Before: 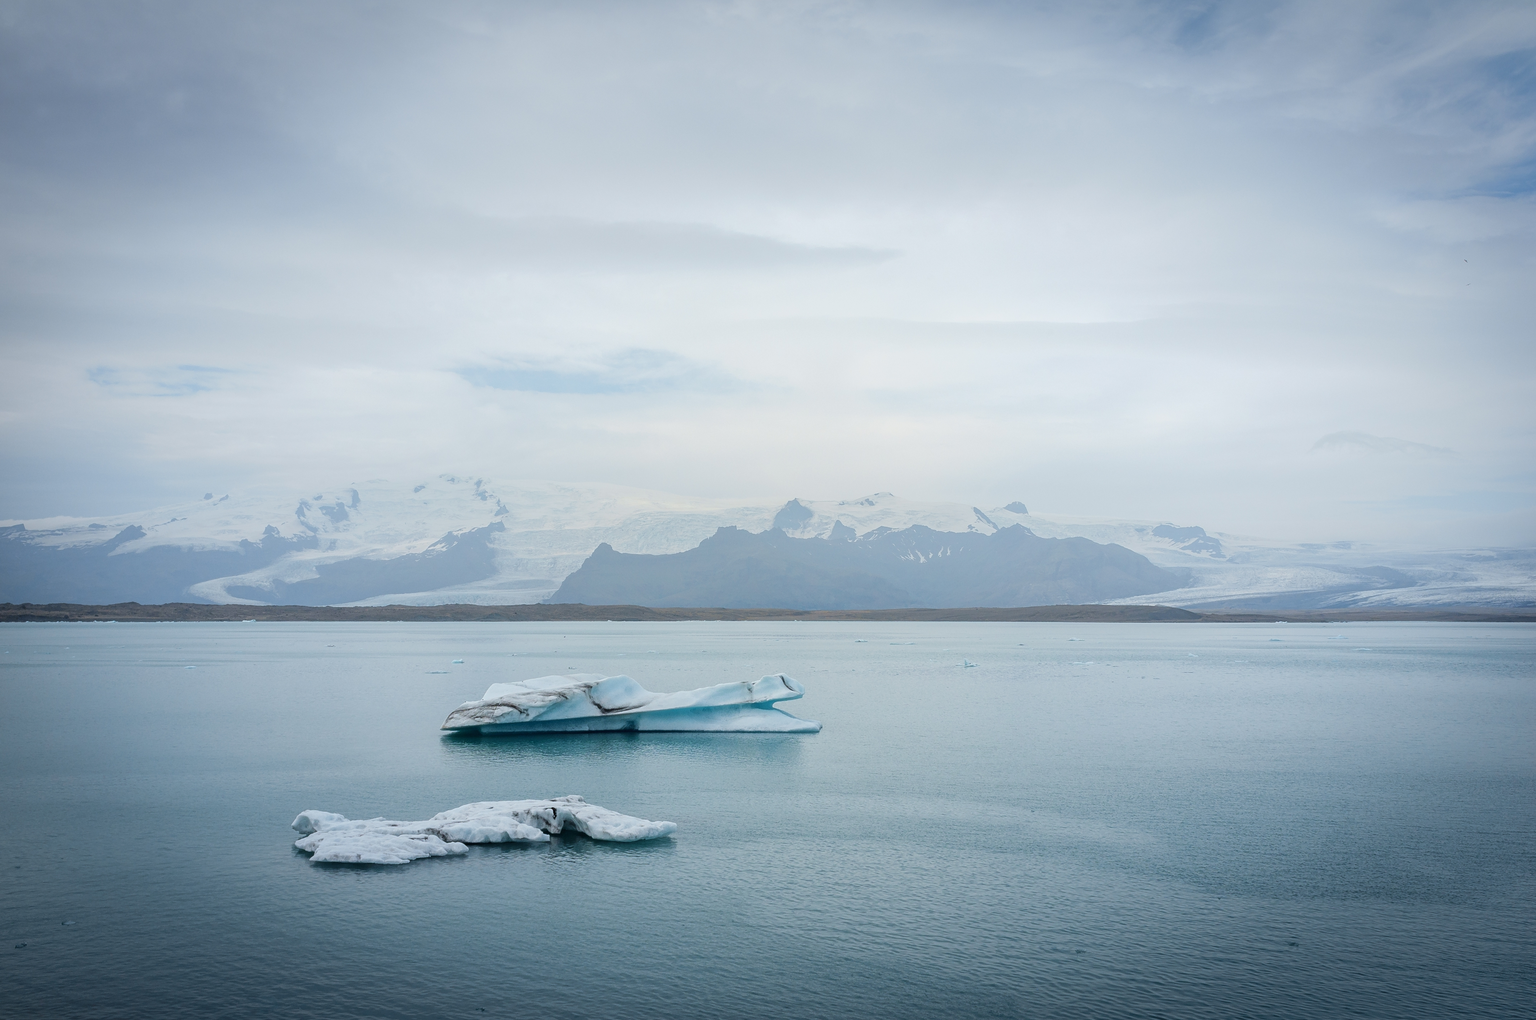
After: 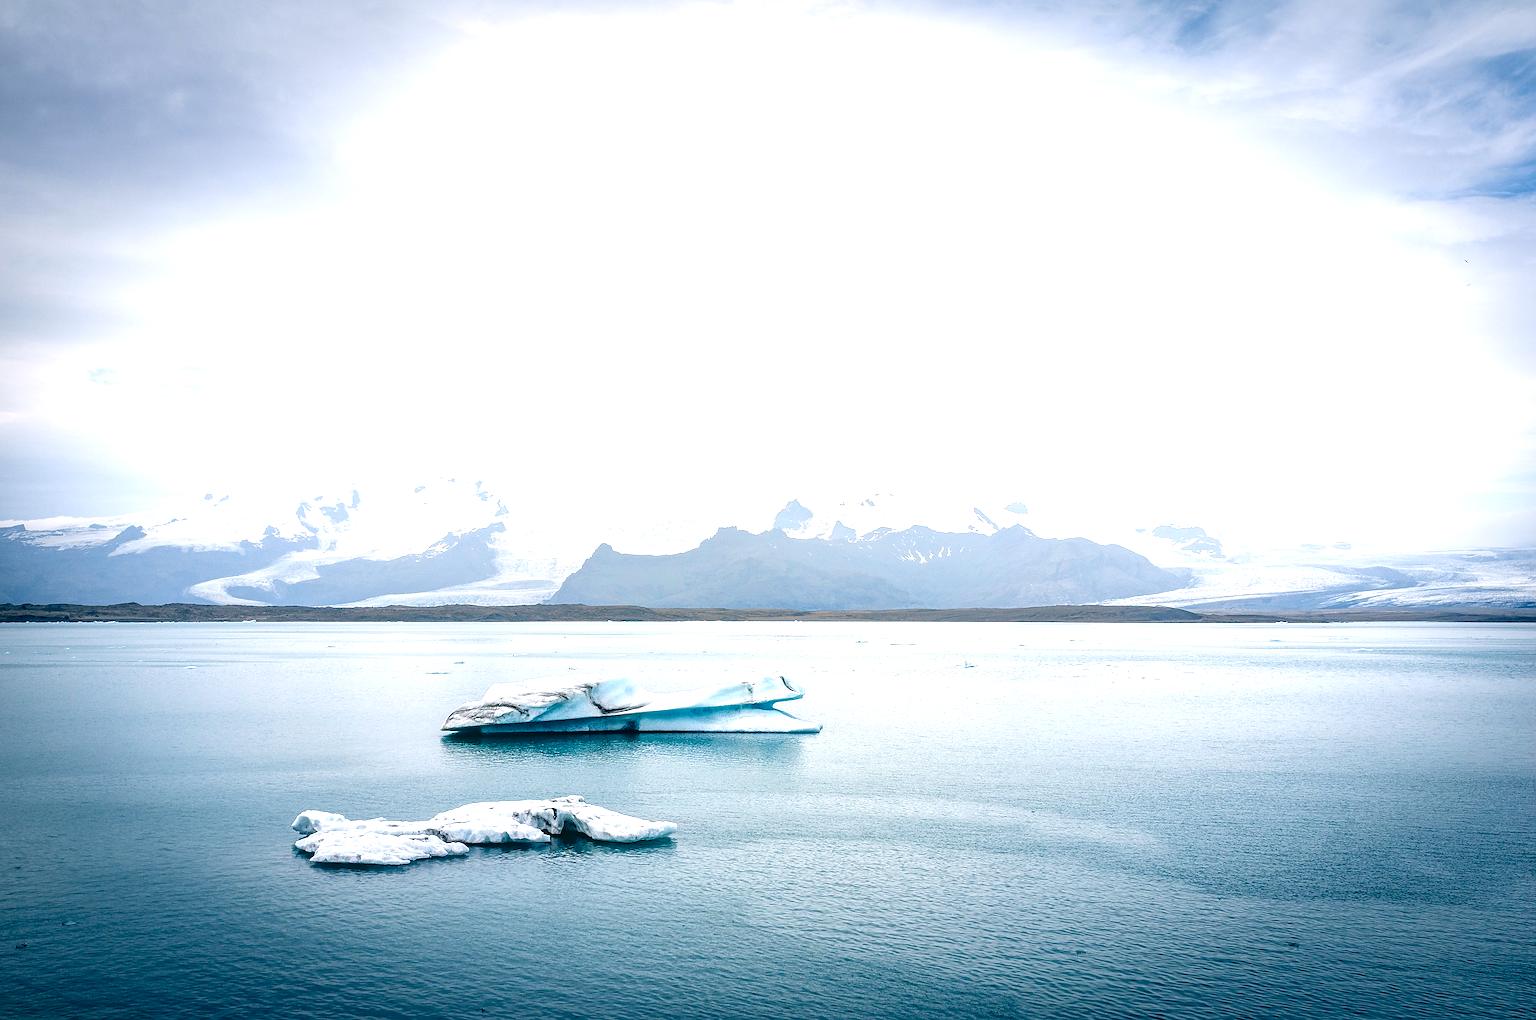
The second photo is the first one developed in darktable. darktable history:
color balance rgb: shadows lift › luminance -7.632%, shadows lift › chroma 2.236%, shadows lift › hue 202.33°, power › luminance -8.988%, global offset › hue 169.36°, linear chroma grading › global chroma 20.084%, perceptual saturation grading › global saturation 20%, perceptual saturation grading › highlights -25.495%, perceptual saturation grading › shadows 25.243%, global vibrance 9.885%, contrast 15.589%, saturation formula JzAzBz (2021)
exposure: black level correction 0, exposure 0.699 EV, compensate exposure bias true, compensate highlight preservation false
local contrast: on, module defaults
sharpen: on, module defaults
color correction: highlights a* 5.41, highlights b* 5.34, shadows a* -4.66, shadows b* -4.99
